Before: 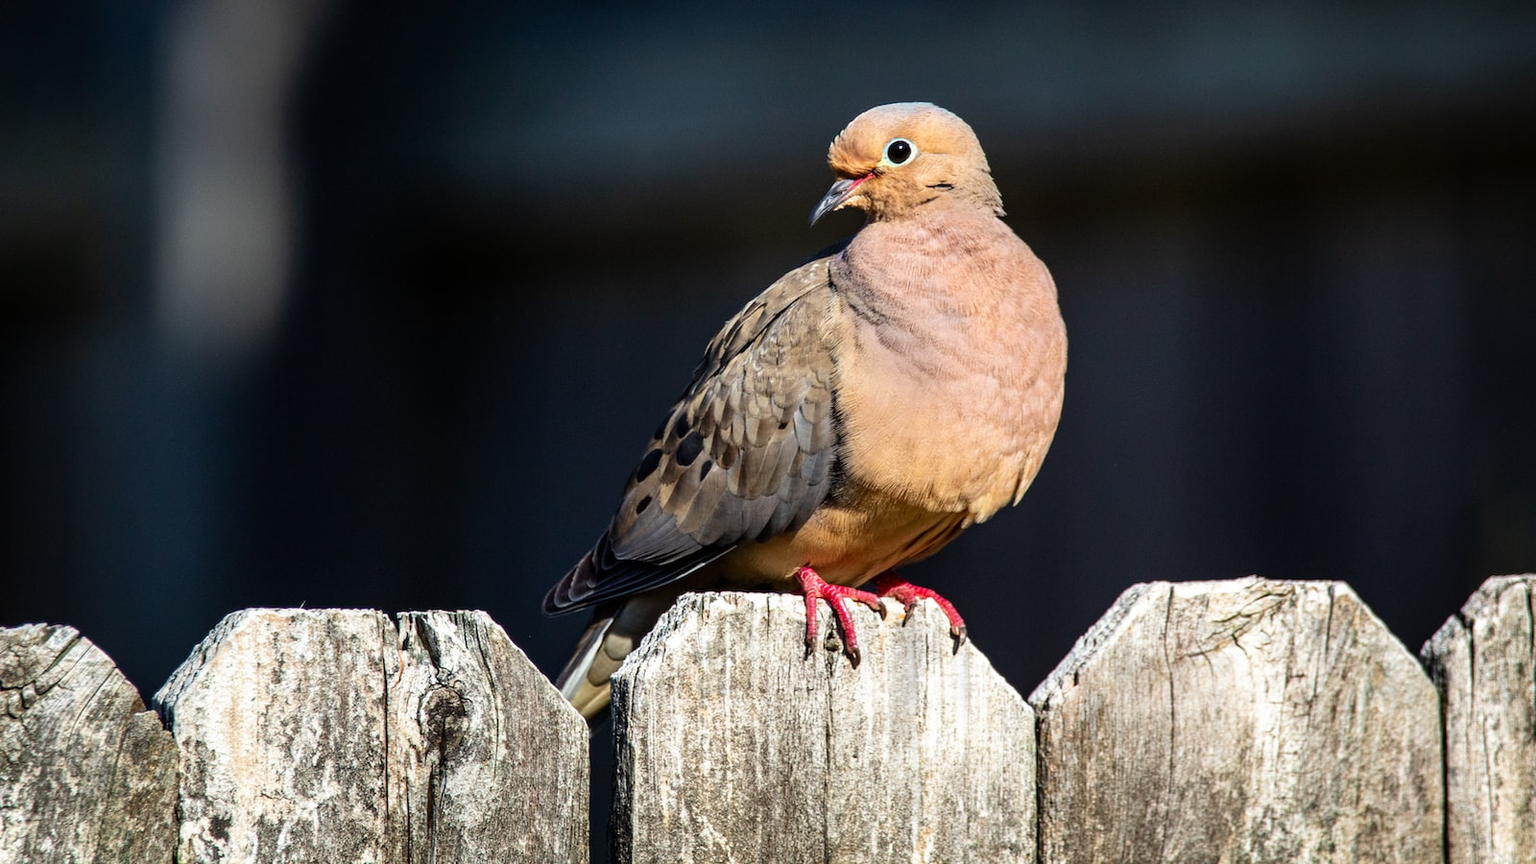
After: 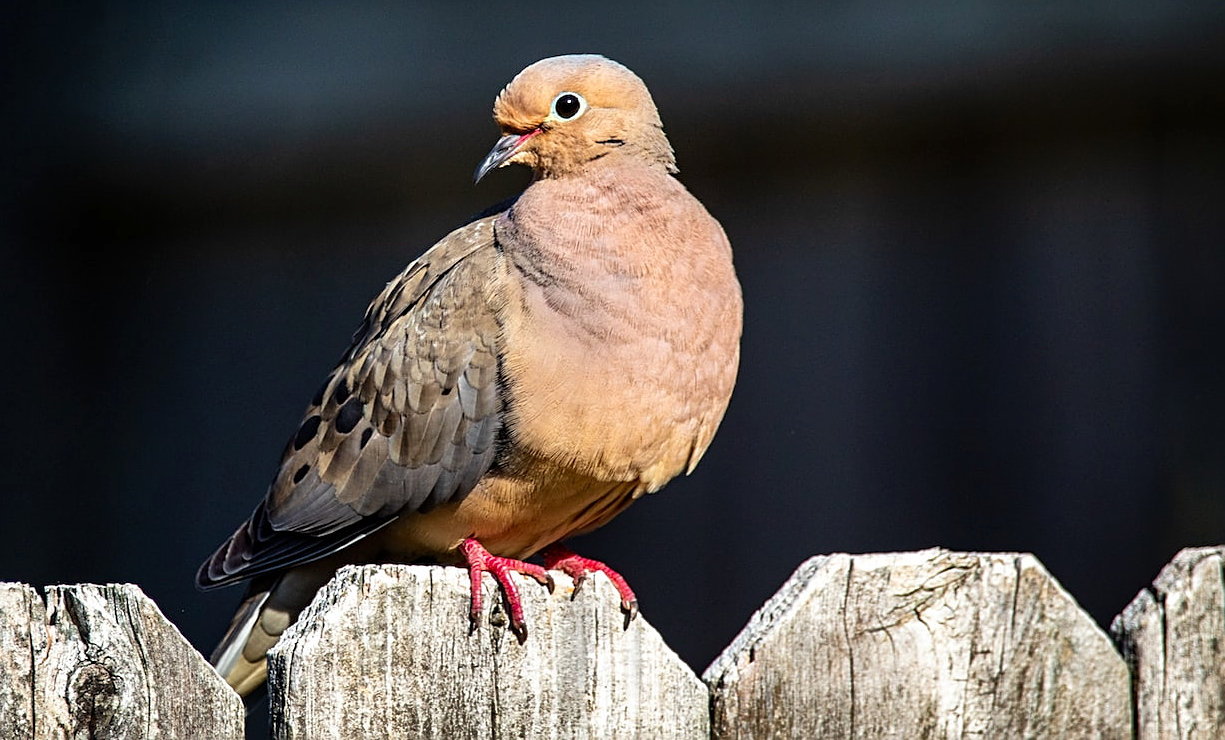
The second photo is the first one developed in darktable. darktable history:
sharpen: on, module defaults
shadows and highlights: shadows 24.5, highlights -78.15, soften with gaussian
crop: left 23.095%, top 5.827%, bottom 11.854%
